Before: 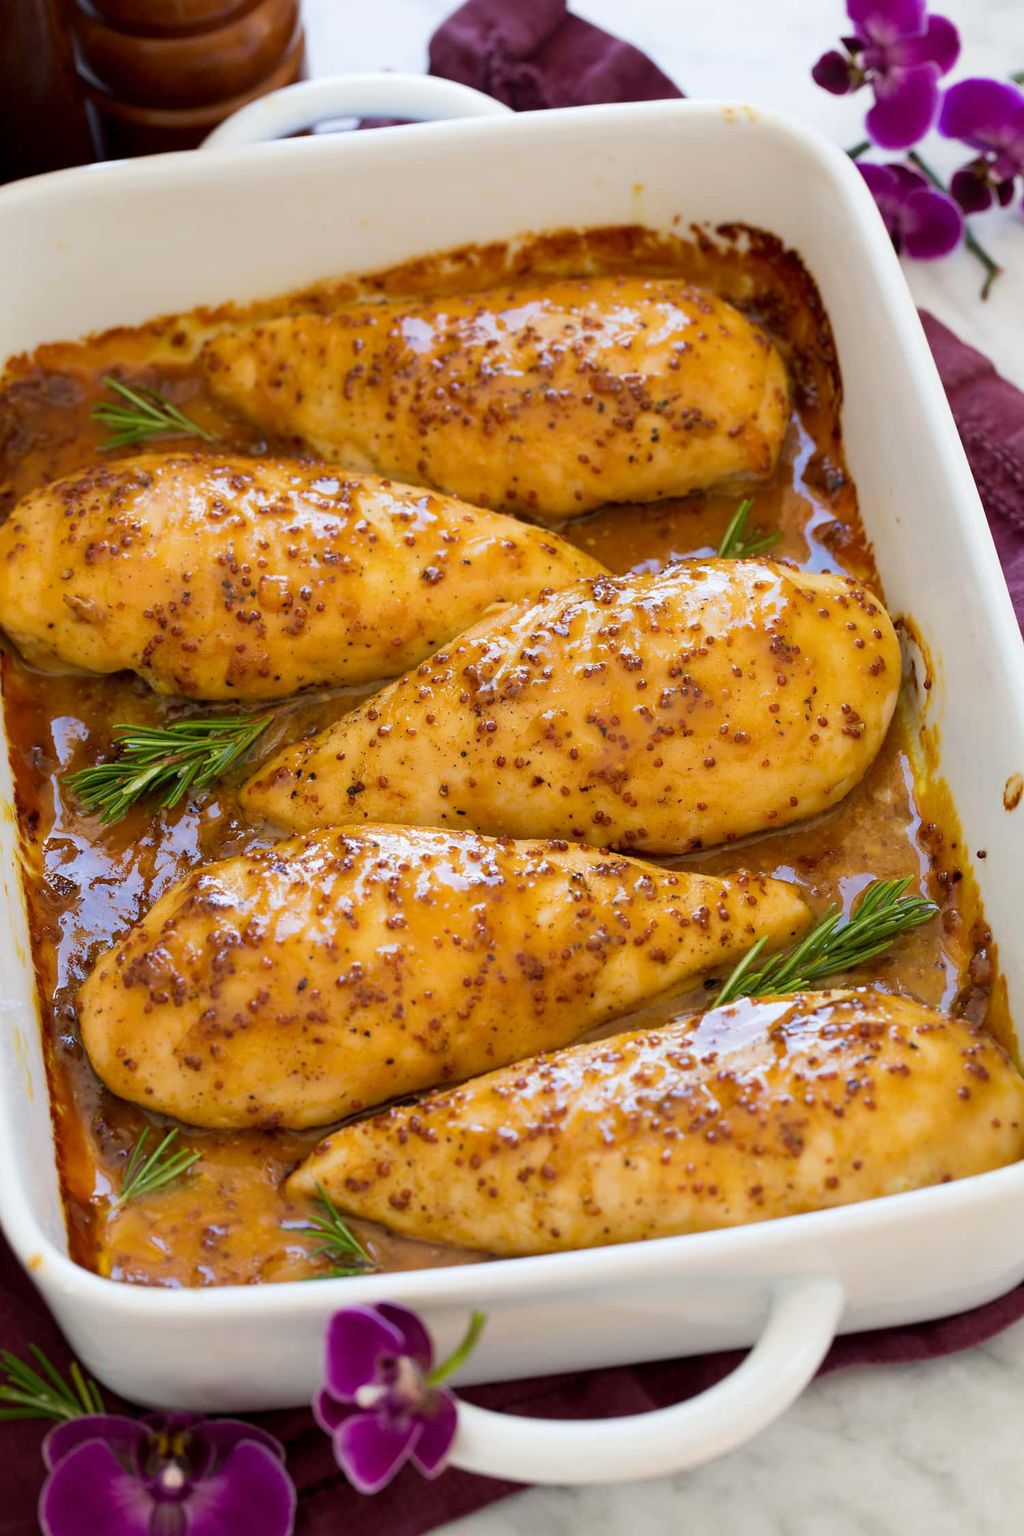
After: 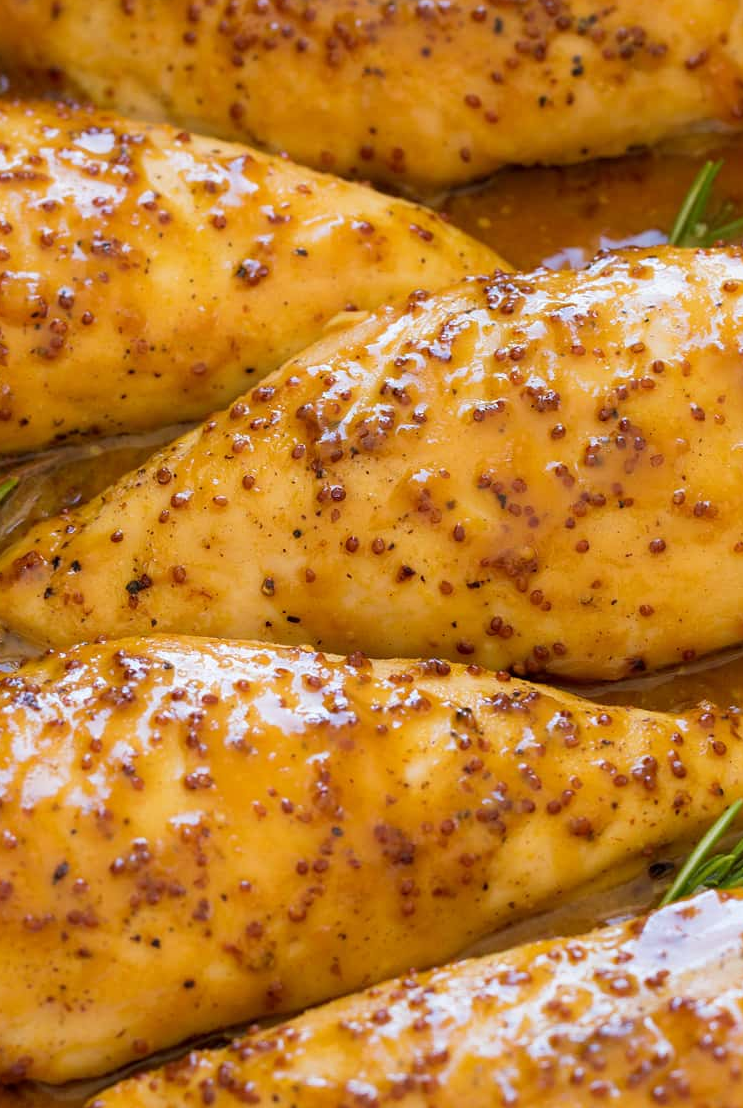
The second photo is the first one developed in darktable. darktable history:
crop: left 25.474%, top 25.395%, right 24.927%, bottom 25.348%
